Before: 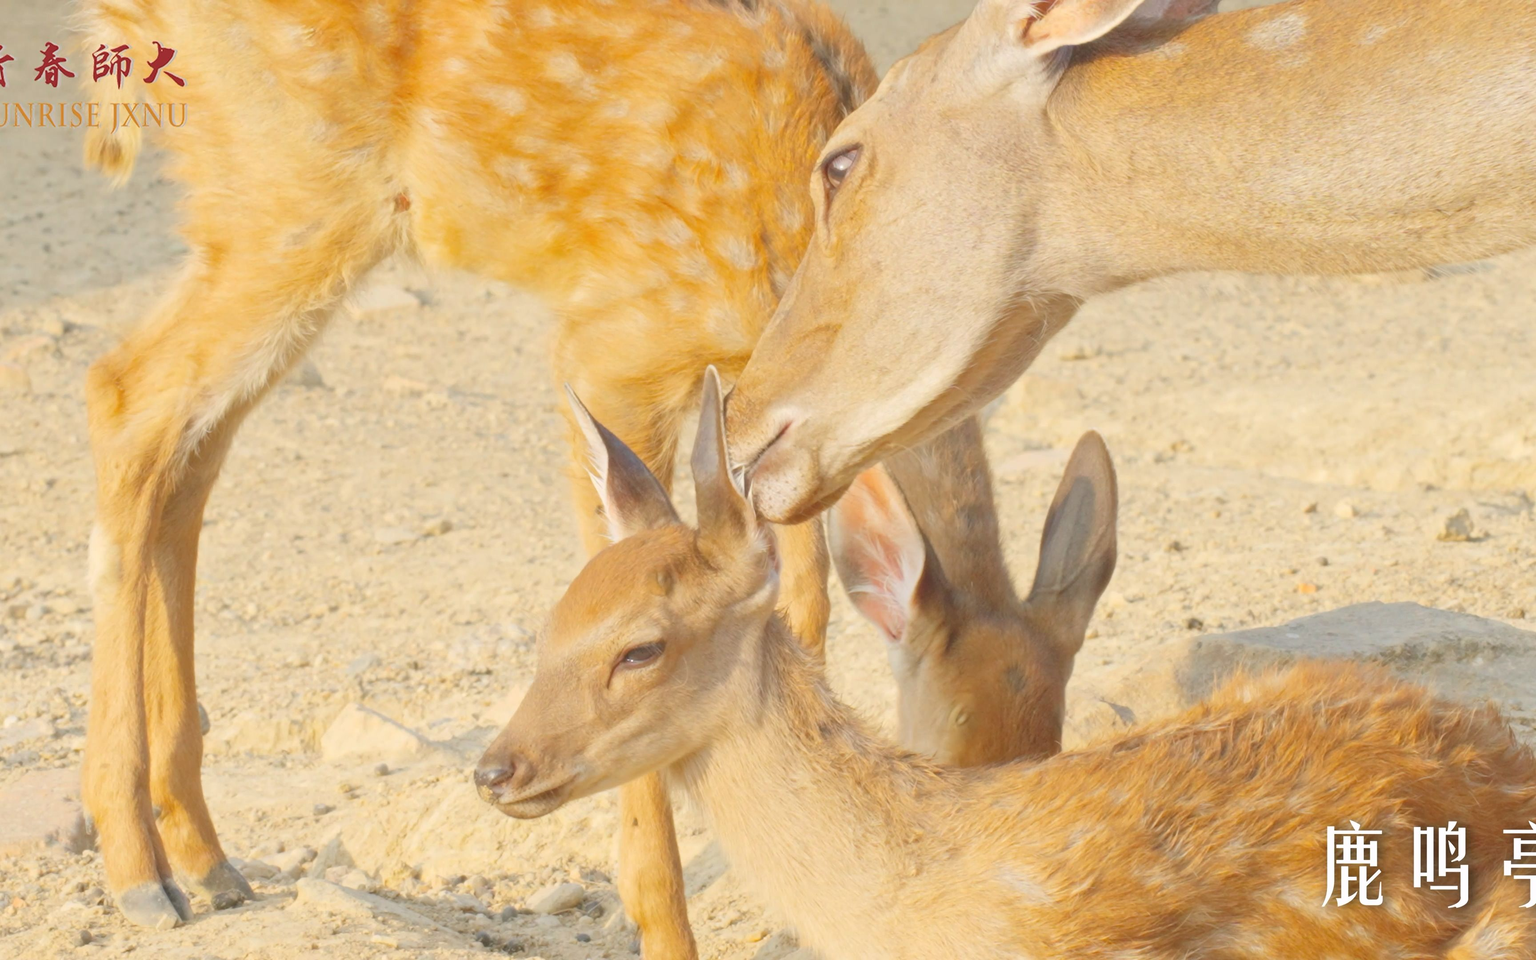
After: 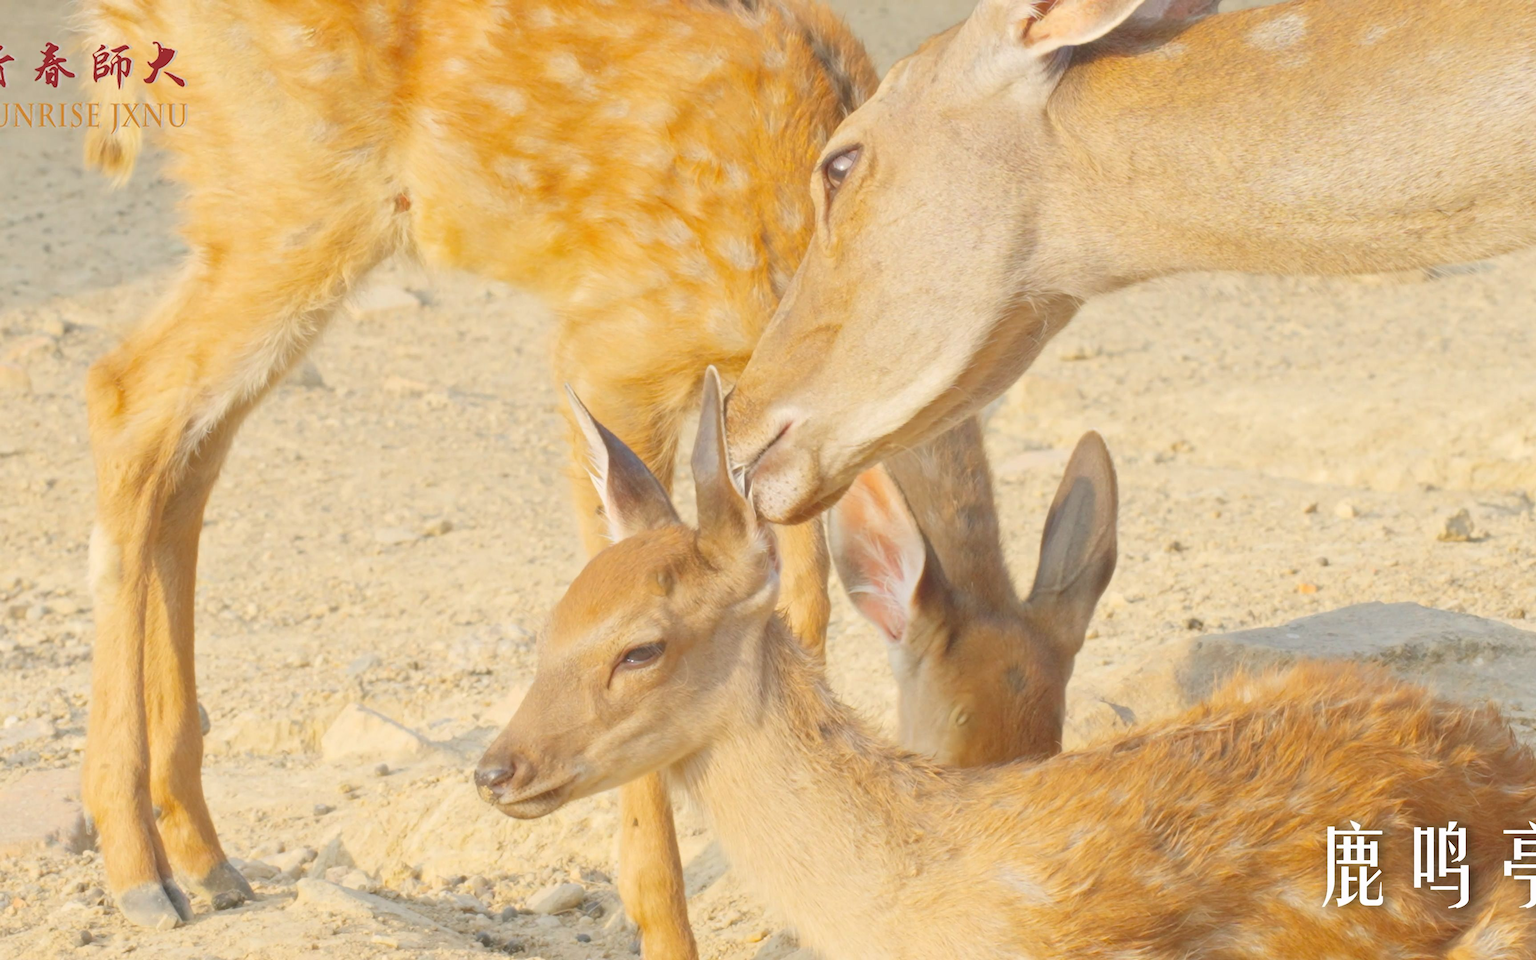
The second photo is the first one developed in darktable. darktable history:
color zones: curves: ch0 [(0.25, 0.5) (0.636, 0.25) (0.75, 0.5)], mix -121.43%
